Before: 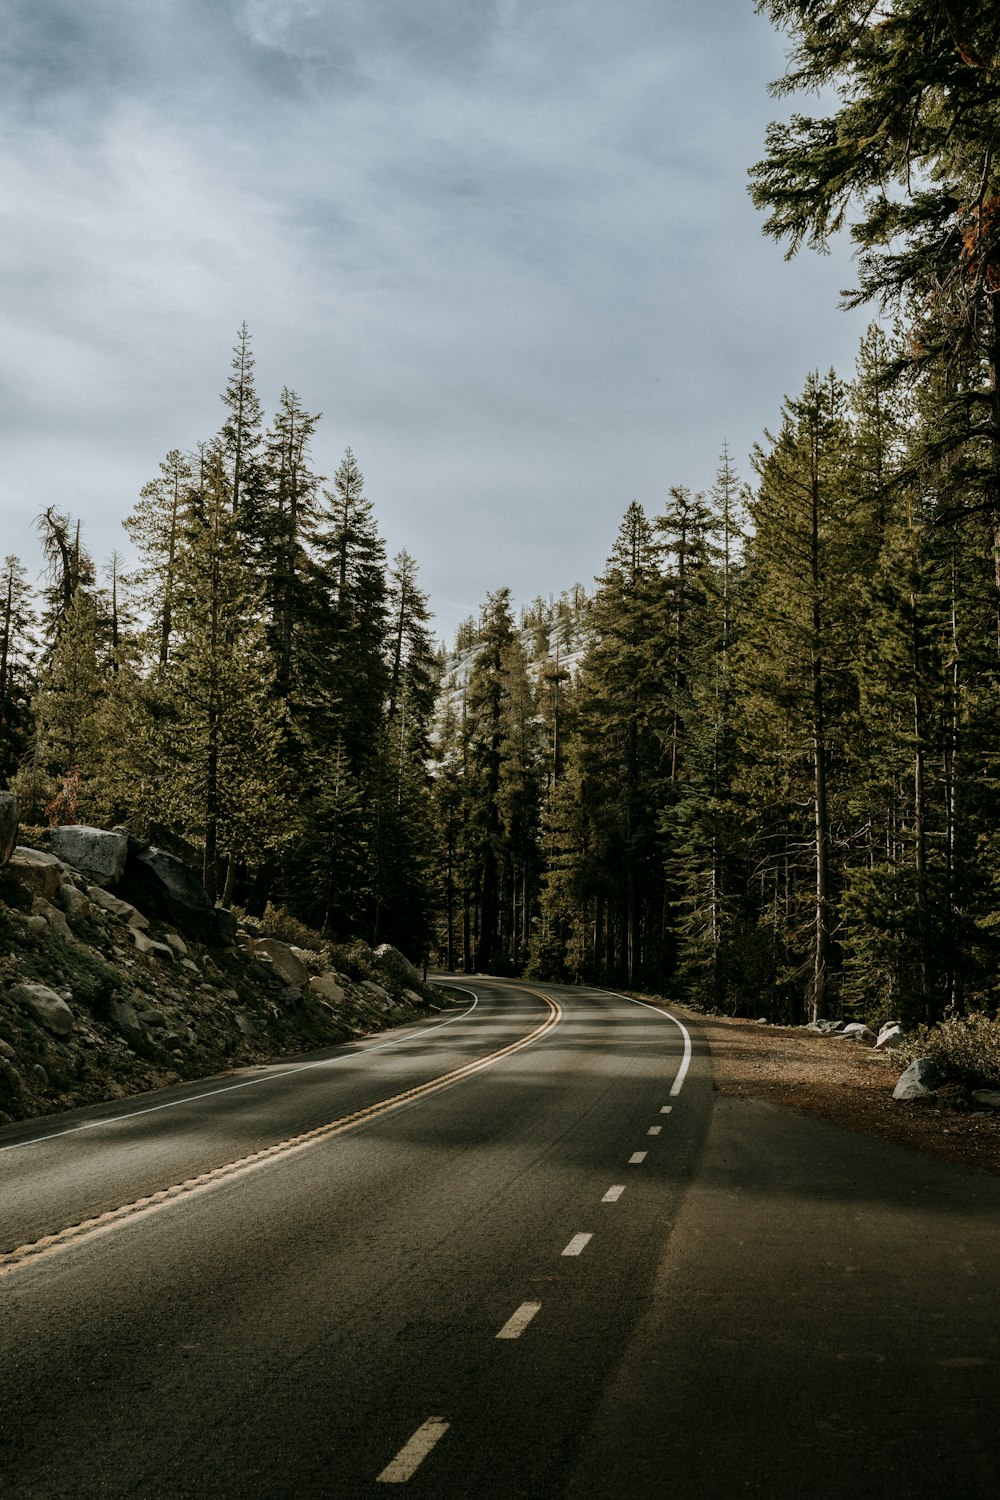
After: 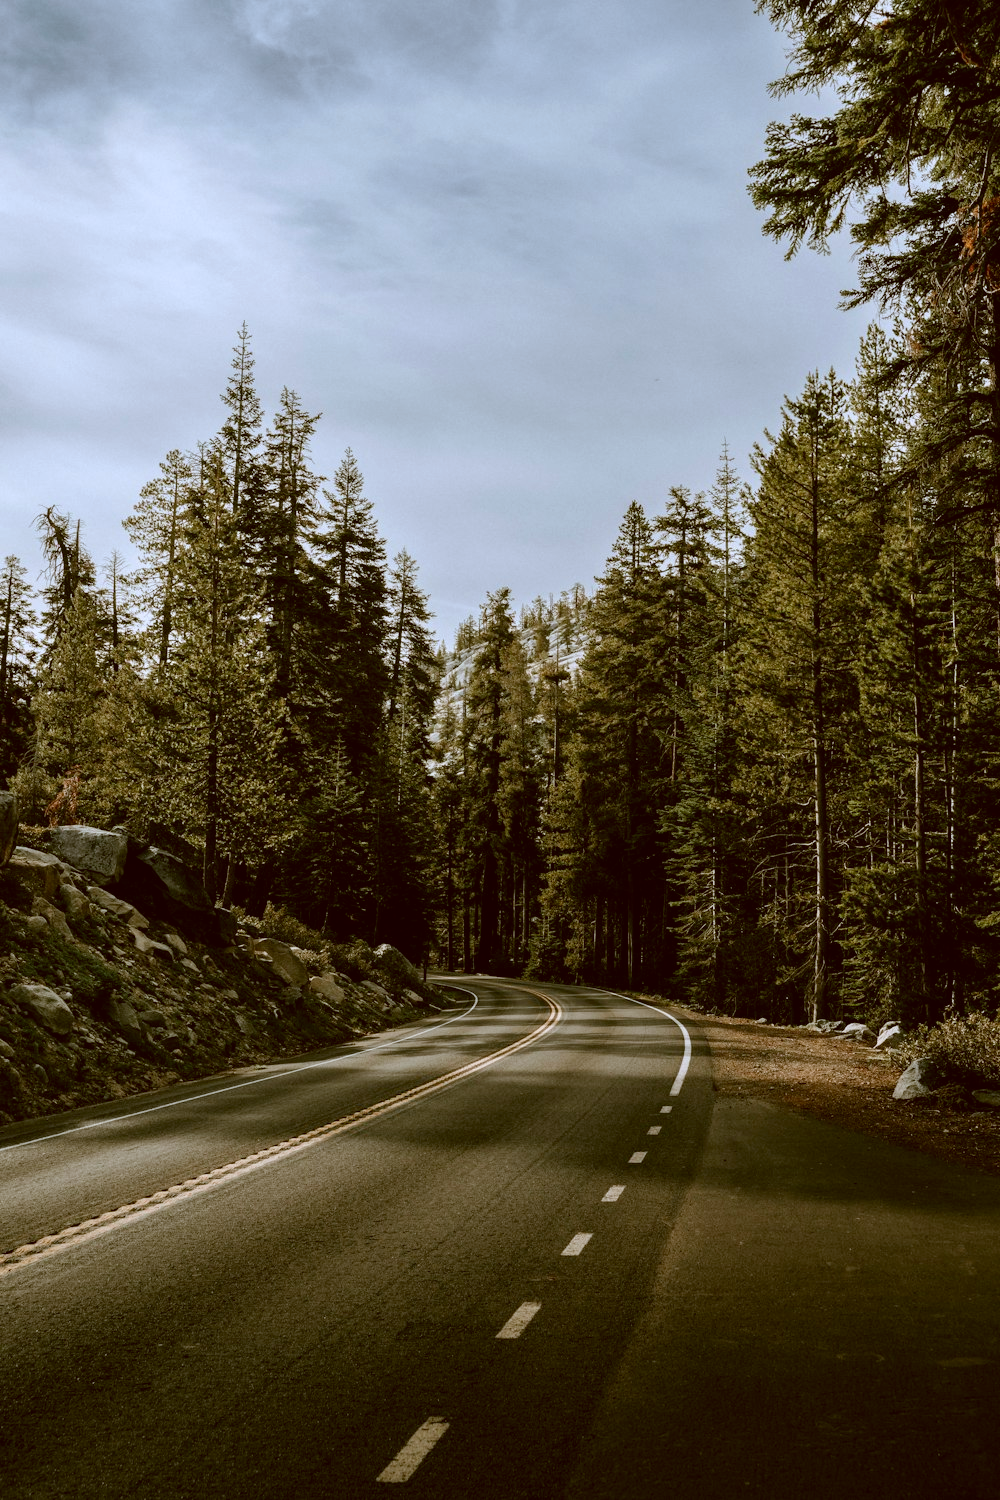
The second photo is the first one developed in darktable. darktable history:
color correction: highlights a* -0.515, highlights b* 0.174, shadows a* 5.09, shadows b* 20.67
levels: levels [0, 0.476, 0.951]
color calibration: illuminant as shot in camera, x 0.365, y 0.379, temperature 4426.3 K
